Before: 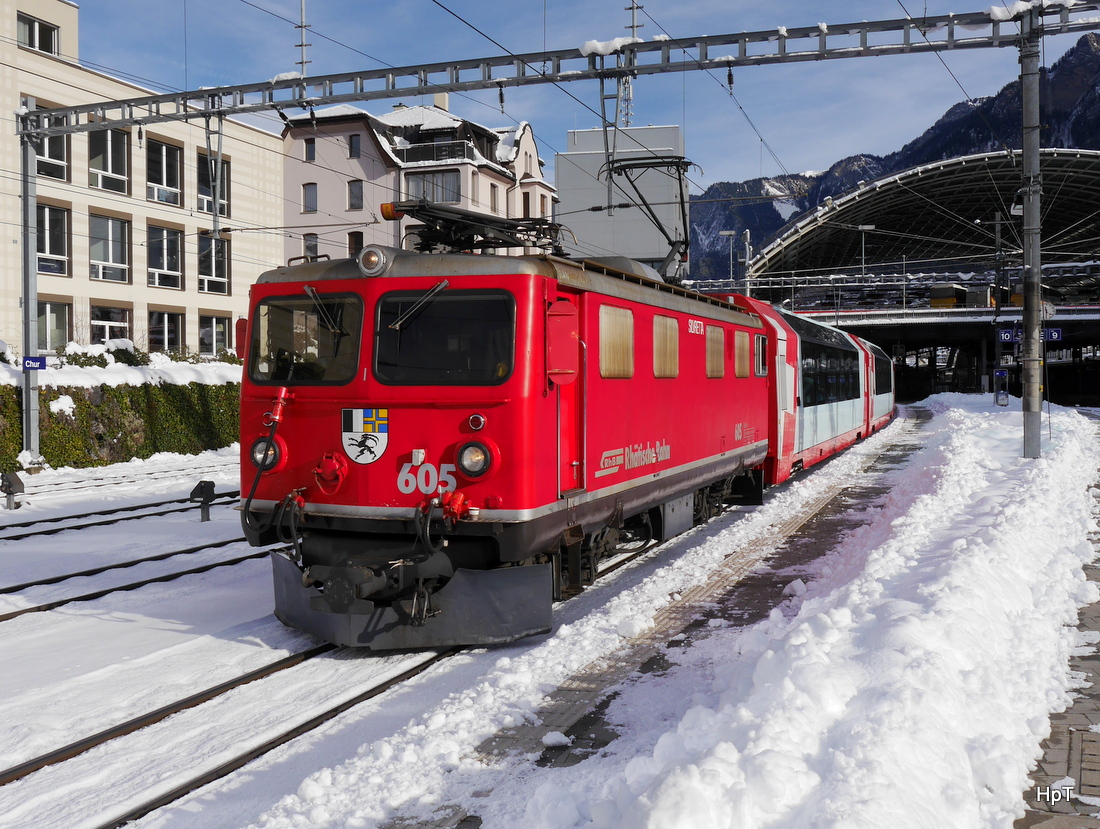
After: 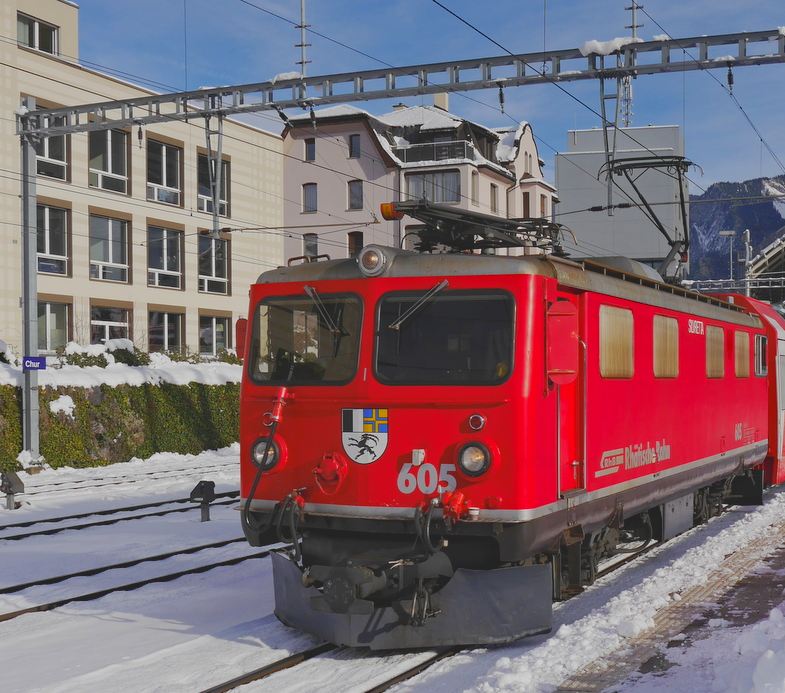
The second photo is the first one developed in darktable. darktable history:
haze removal: compatibility mode true, adaptive false
contrast brightness saturation: contrast -0.279
crop: right 28.586%, bottom 16.36%
